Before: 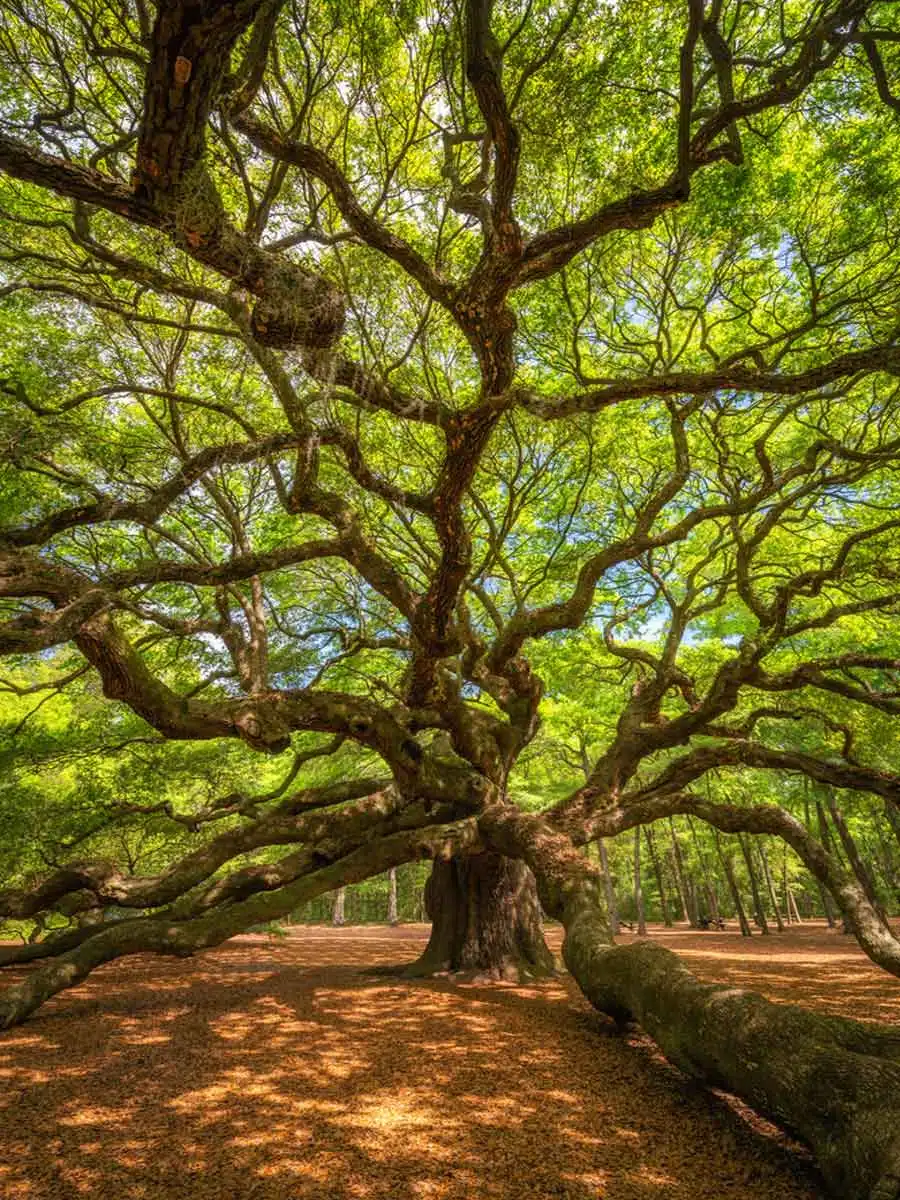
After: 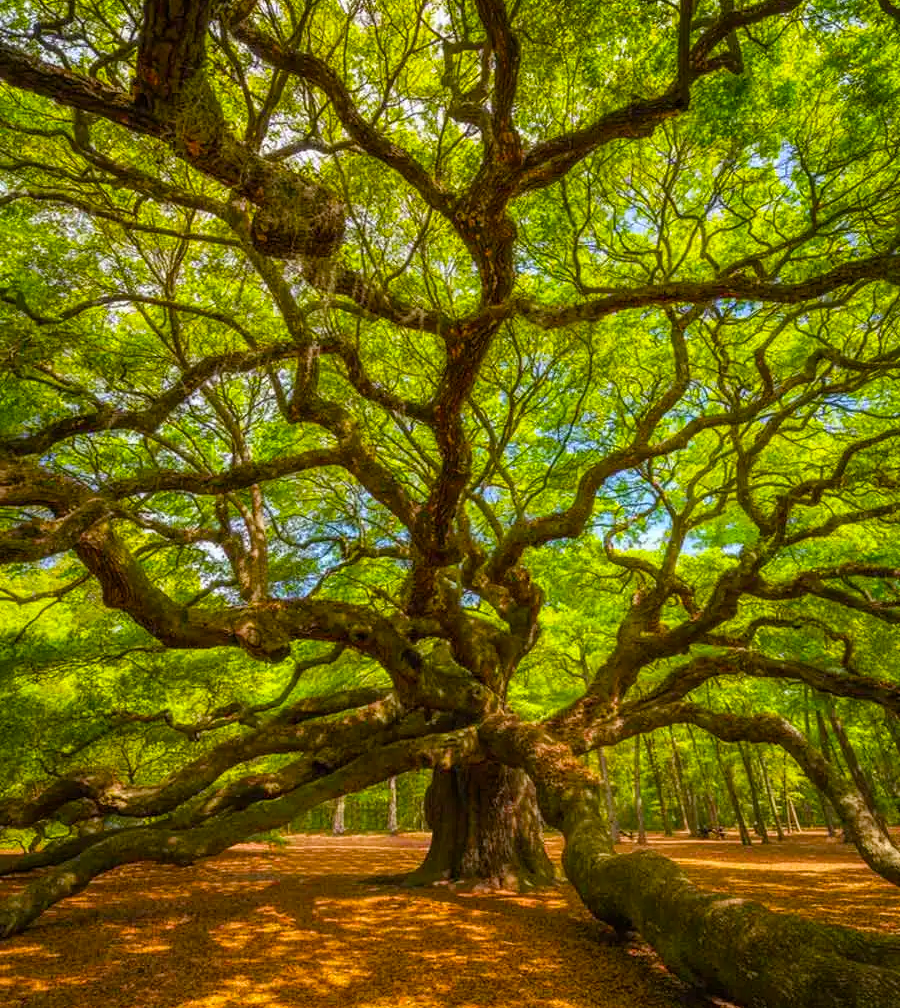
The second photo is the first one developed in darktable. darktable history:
white balance: red 0.988, blue 1.017
color balance rgb: perceptual saturation grading › global saturation 40%, global vibrance 15%
crop: top 7.625%, bottom 8.027%
